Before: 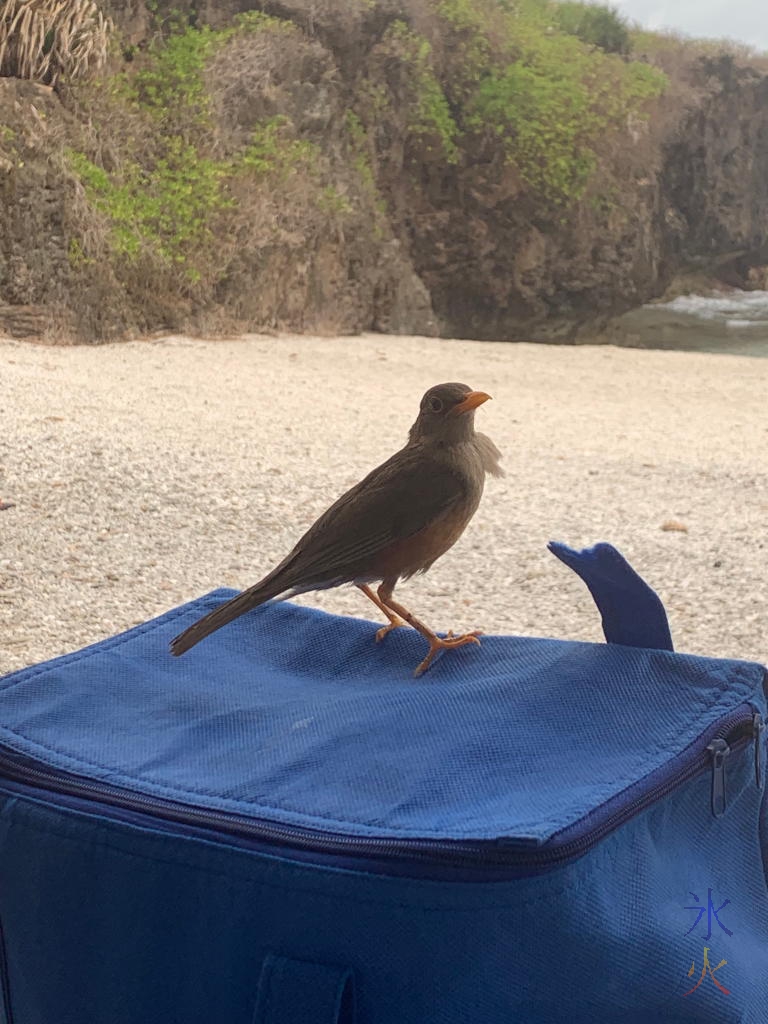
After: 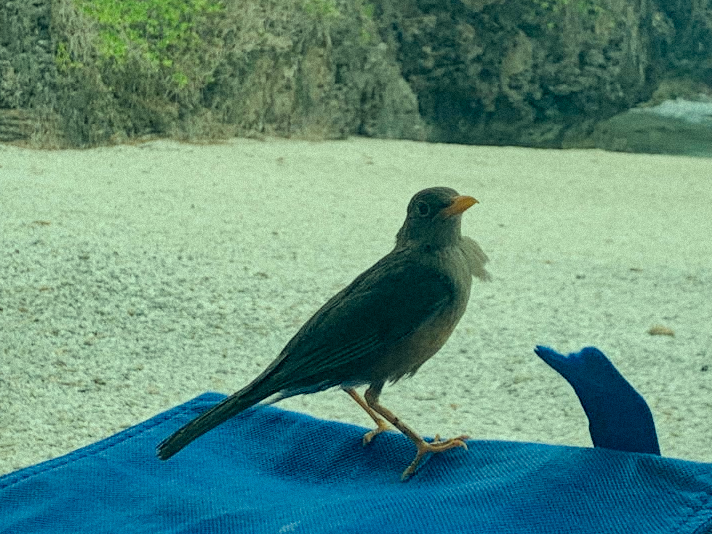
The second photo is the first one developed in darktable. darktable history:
color correction: highlights a* -20.08, highlights b* 9.8, shadows a* -20.4, shadows b* -10.76
local contrast: mode bilateral grid, contrast 20, coarseness 50, detail 150%, midtone range 0.2
crop: left 1.744%, top 19.225%, right 5.069%, bottom 28.357%
shadows and highlights: radius 171.16, shadows 27, white point adjustment 3.13, highlights -67.95, soften with gaussian
grain: mid-tones bias 0%
haze removal: compatibility mode true, adaptive false
filmic rgb: black relative exposure -7.32 EV, white relative exposure 5.09 EV, hardness 3.2
